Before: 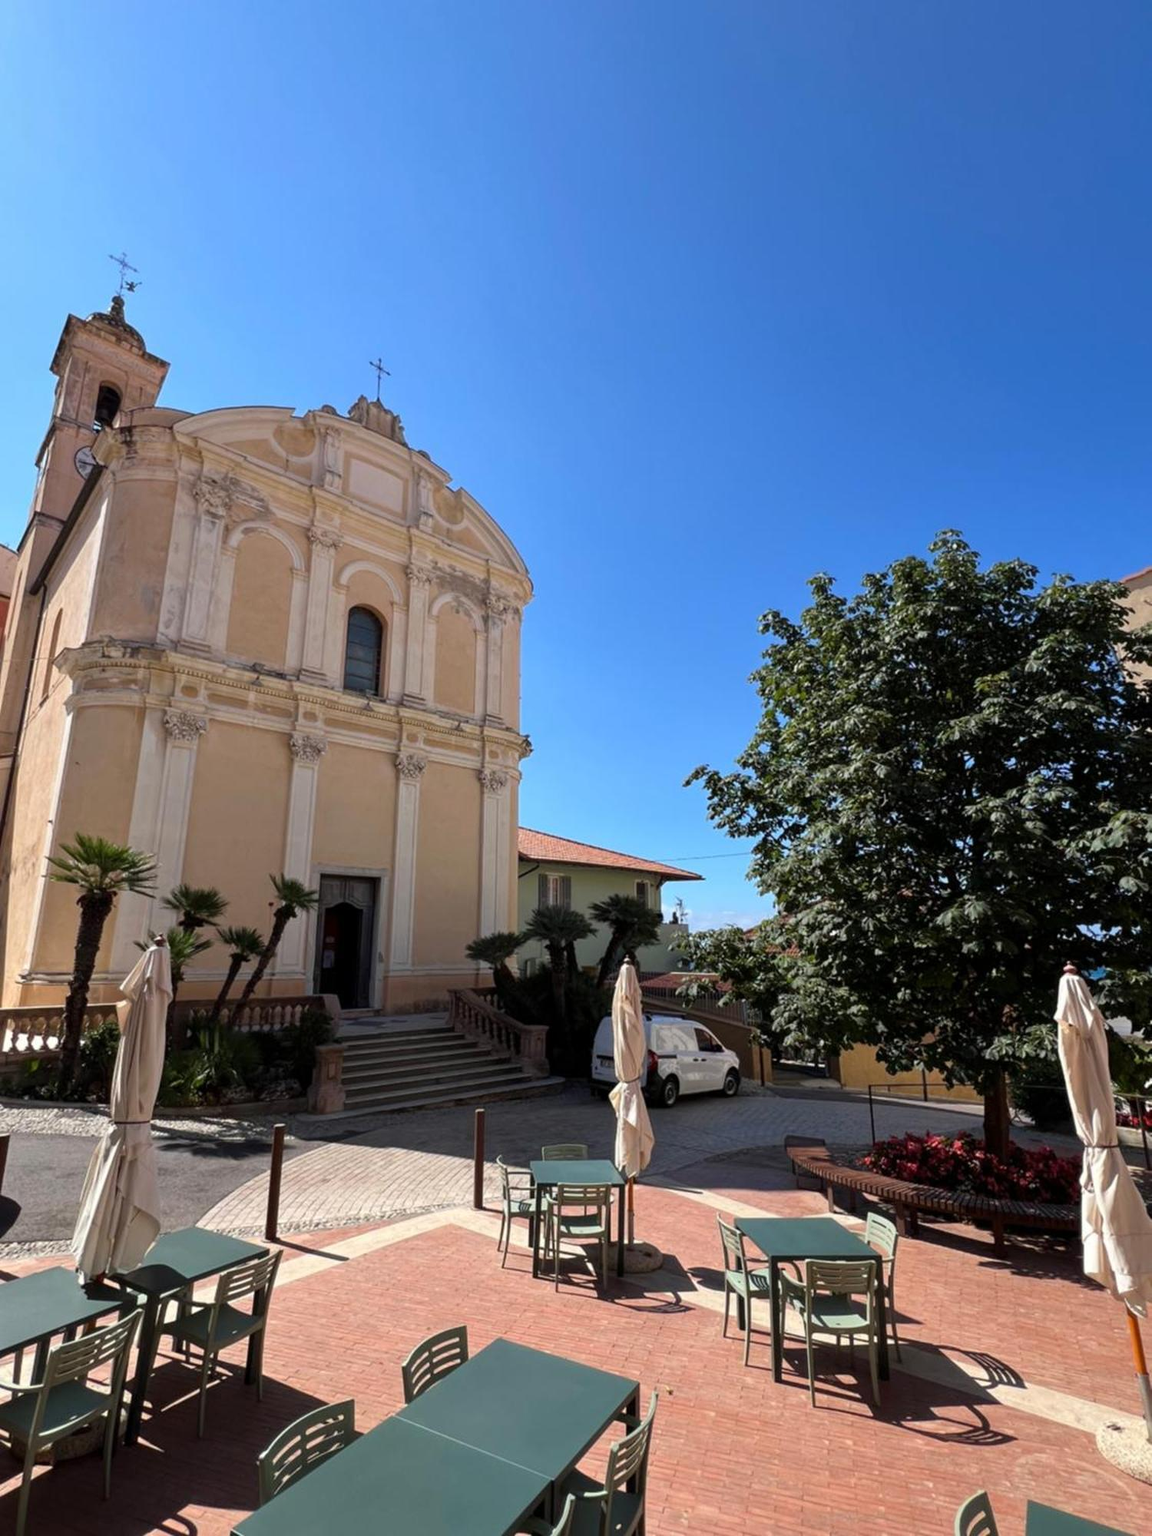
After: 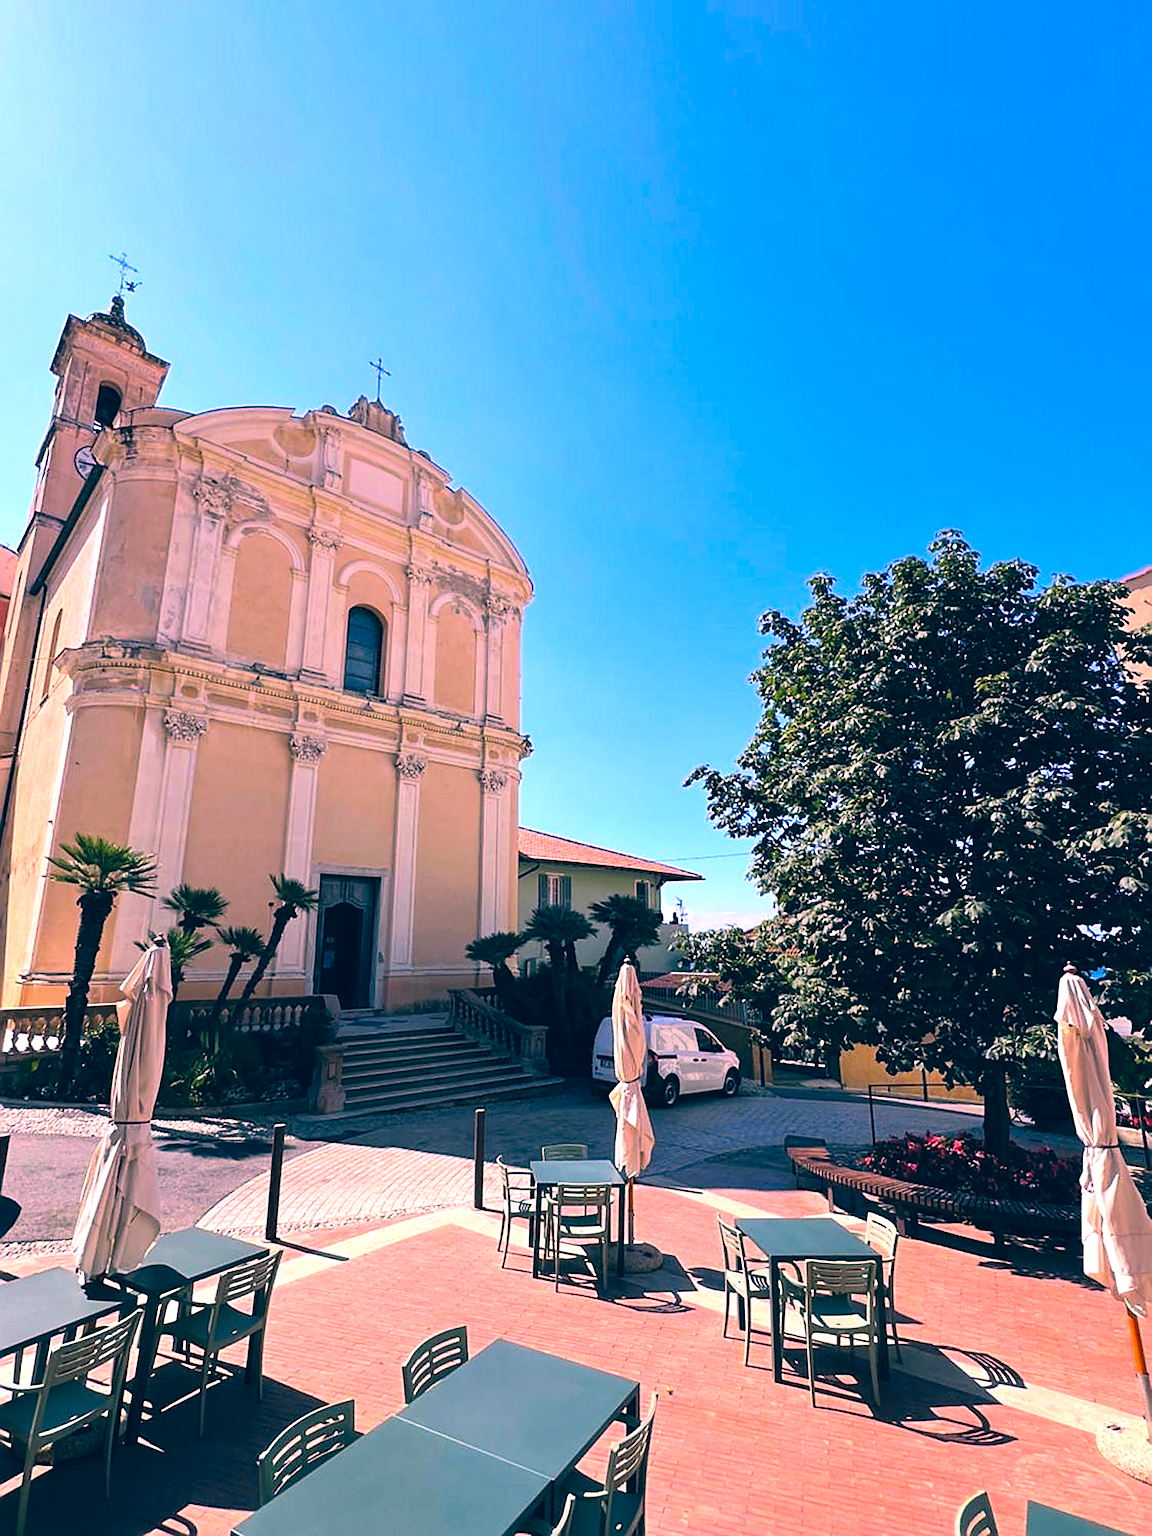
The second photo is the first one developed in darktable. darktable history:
sharpen: radius 1.4, amount 1.25, threshold 0.7
tone equalizer: -8 EV -0.75 EV, -7 EV -0.7 EV, -6 EV -0.6 EV, -5 EV -0.4 EV, -3 EV 0.4 EV, -2 EV 0.6 EV, -1 EV 0.7 EV, +0 EV 0.75 EV, edges refinement/feathering 500, mask exposure compensation -1.57 EV, preserve details no
contrast brightness saturation: brightness 0.15
color correction: highlights a* 17.03, highlights b* 0.205, shadows a* -15.38, shadows b* -14.56, saturation 1.5
